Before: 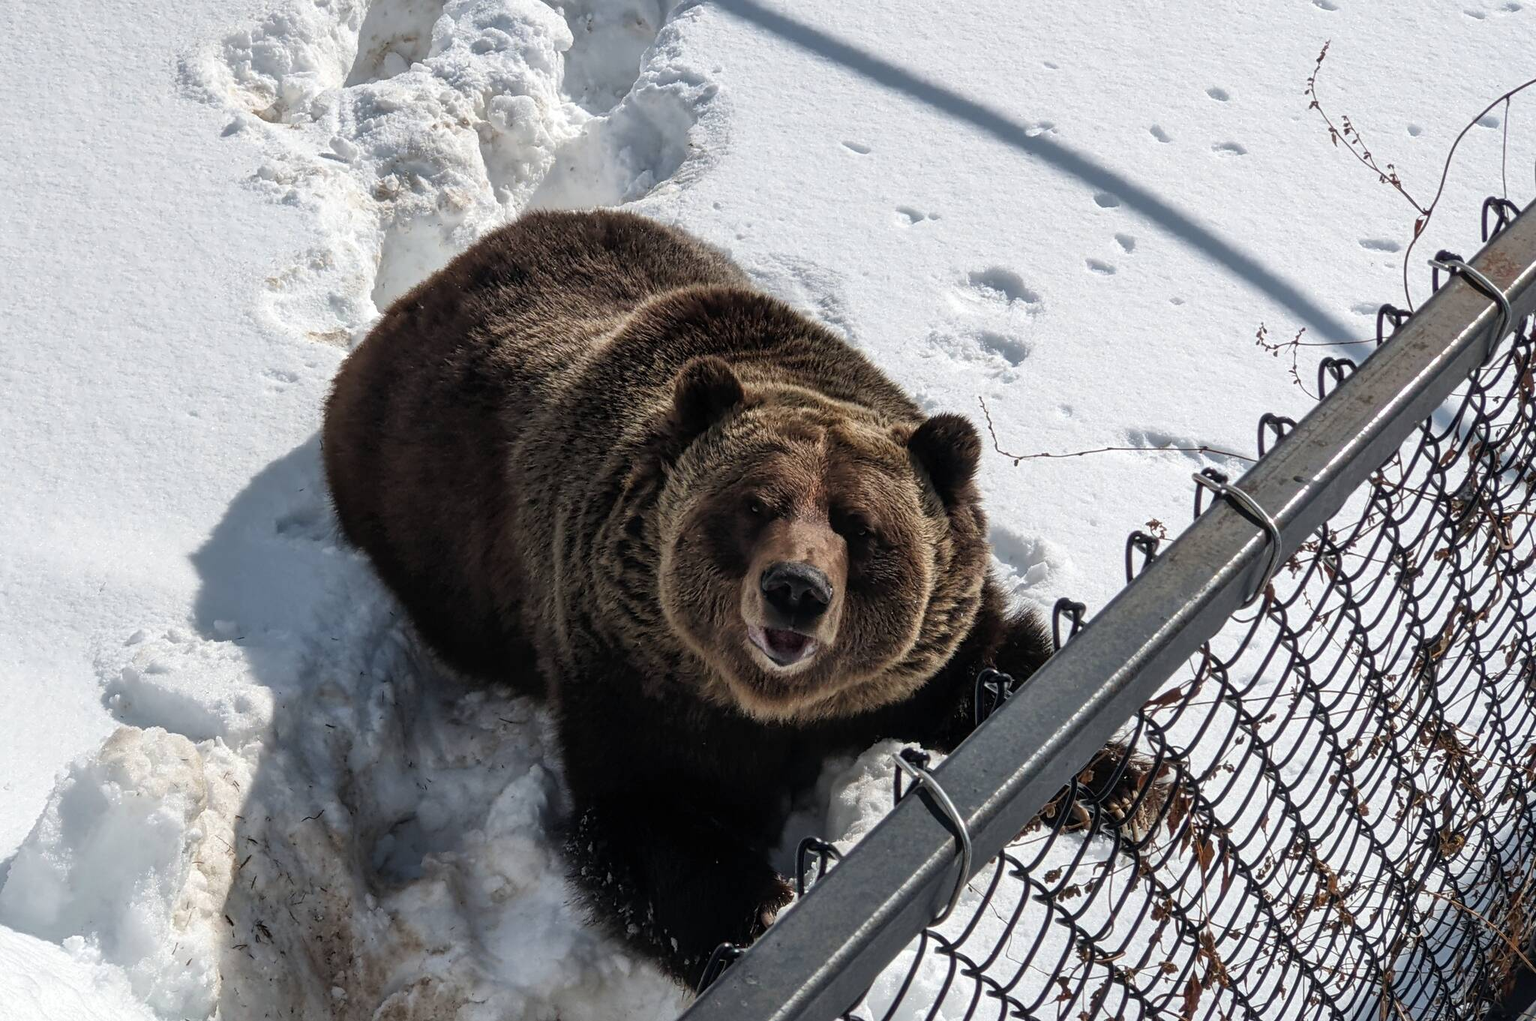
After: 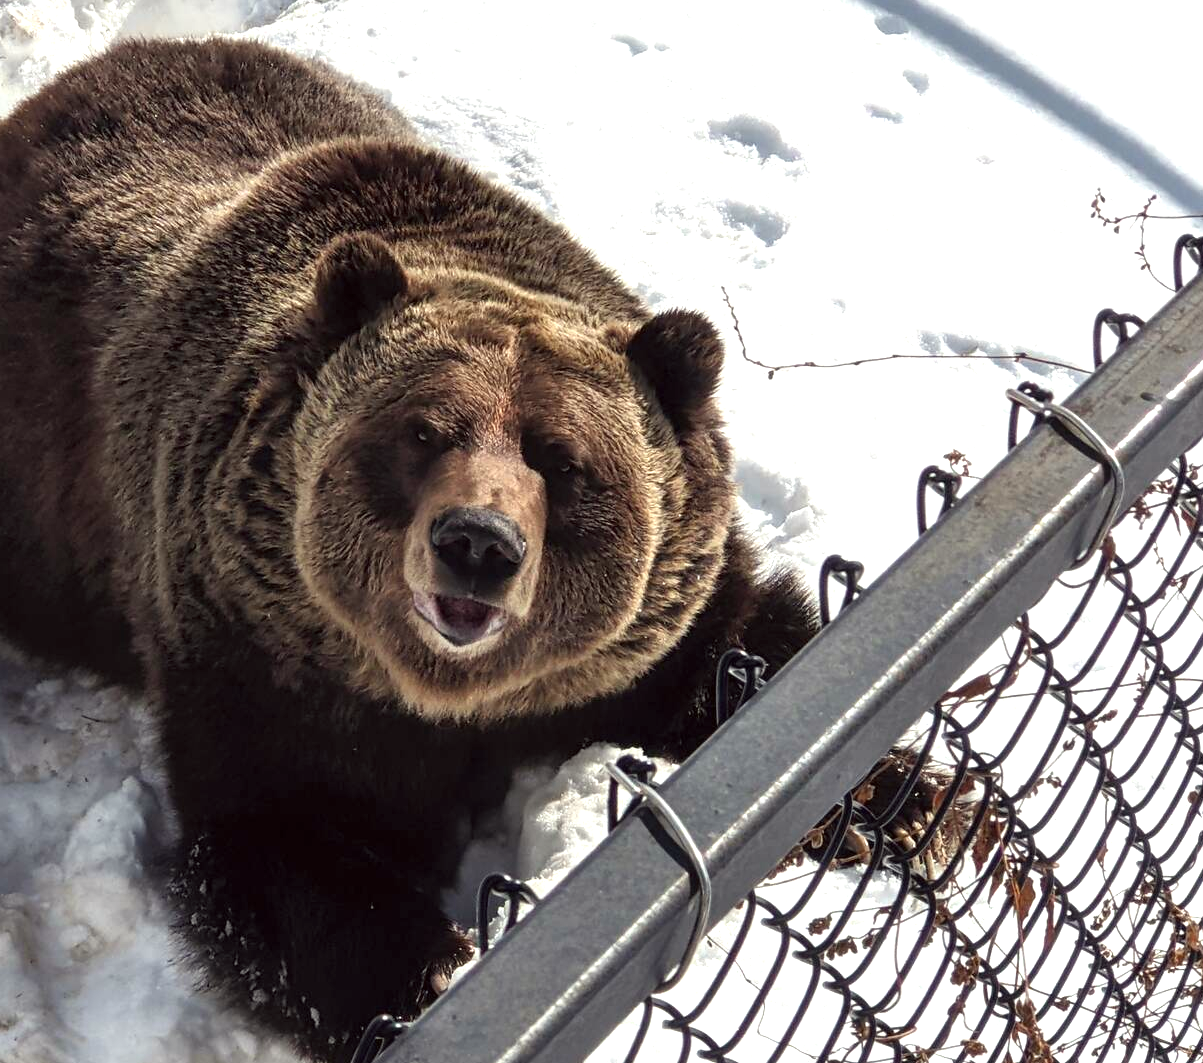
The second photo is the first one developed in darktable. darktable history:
exposure: exposure 0.774 EV, compensate exposure bias true, compensate highlight preservation false
color correction: highlights a* -1.08, highlights b* 4.65, shadows a* 3.51
crop and rotate: left 28.518%, top 17.812%, right 12.732%, bottom 4.045%
